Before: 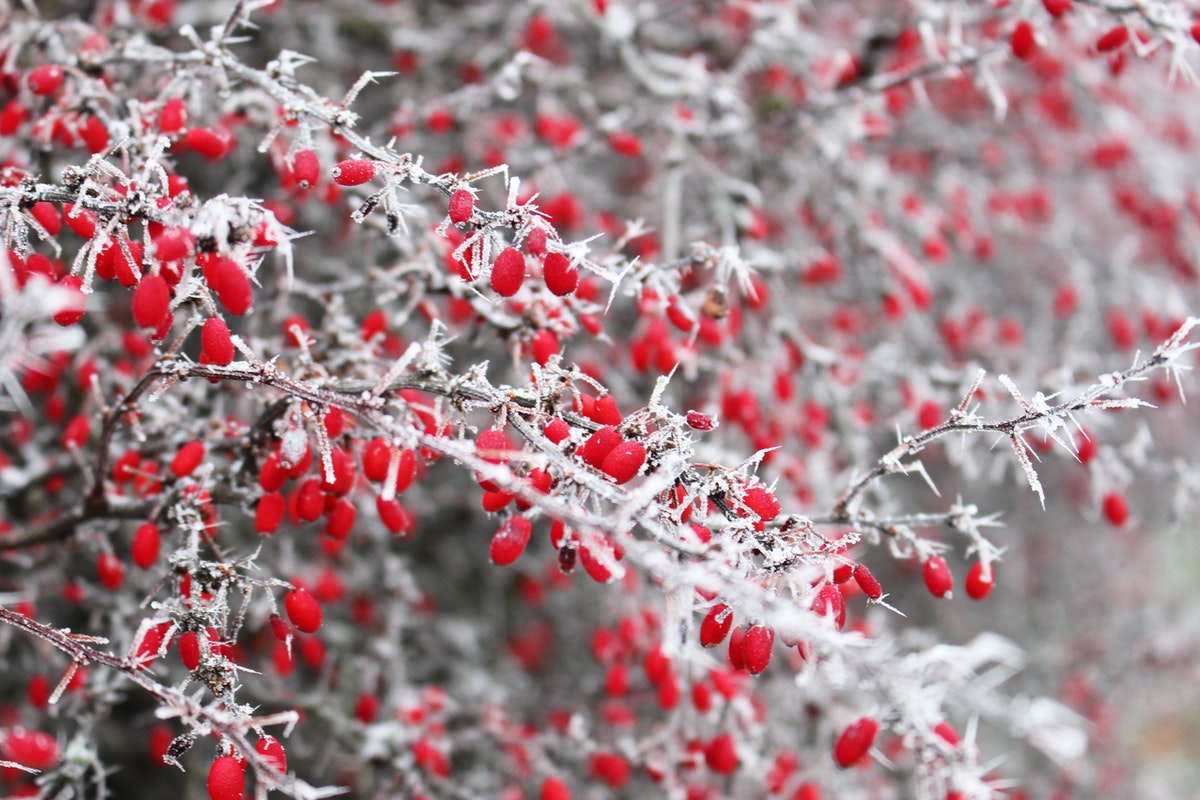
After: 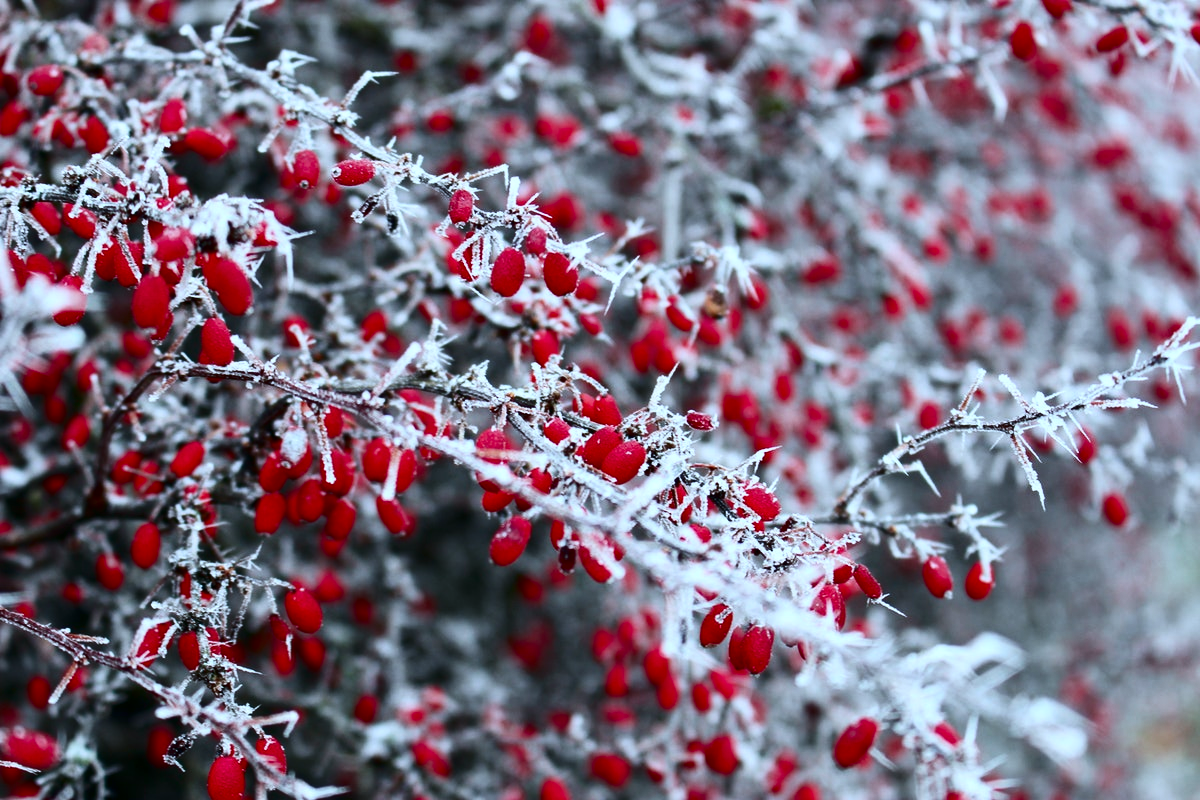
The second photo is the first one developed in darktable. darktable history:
contrast brightness saturation: contrast 0.19, brightness -0.24, saturation 0.11
color calibration: illuminant F (fluorescent), F source F9 (Cool White Deluxe 4150 K) – high CRI, x 0.374, y 0.373, temperature 4158.34 K
